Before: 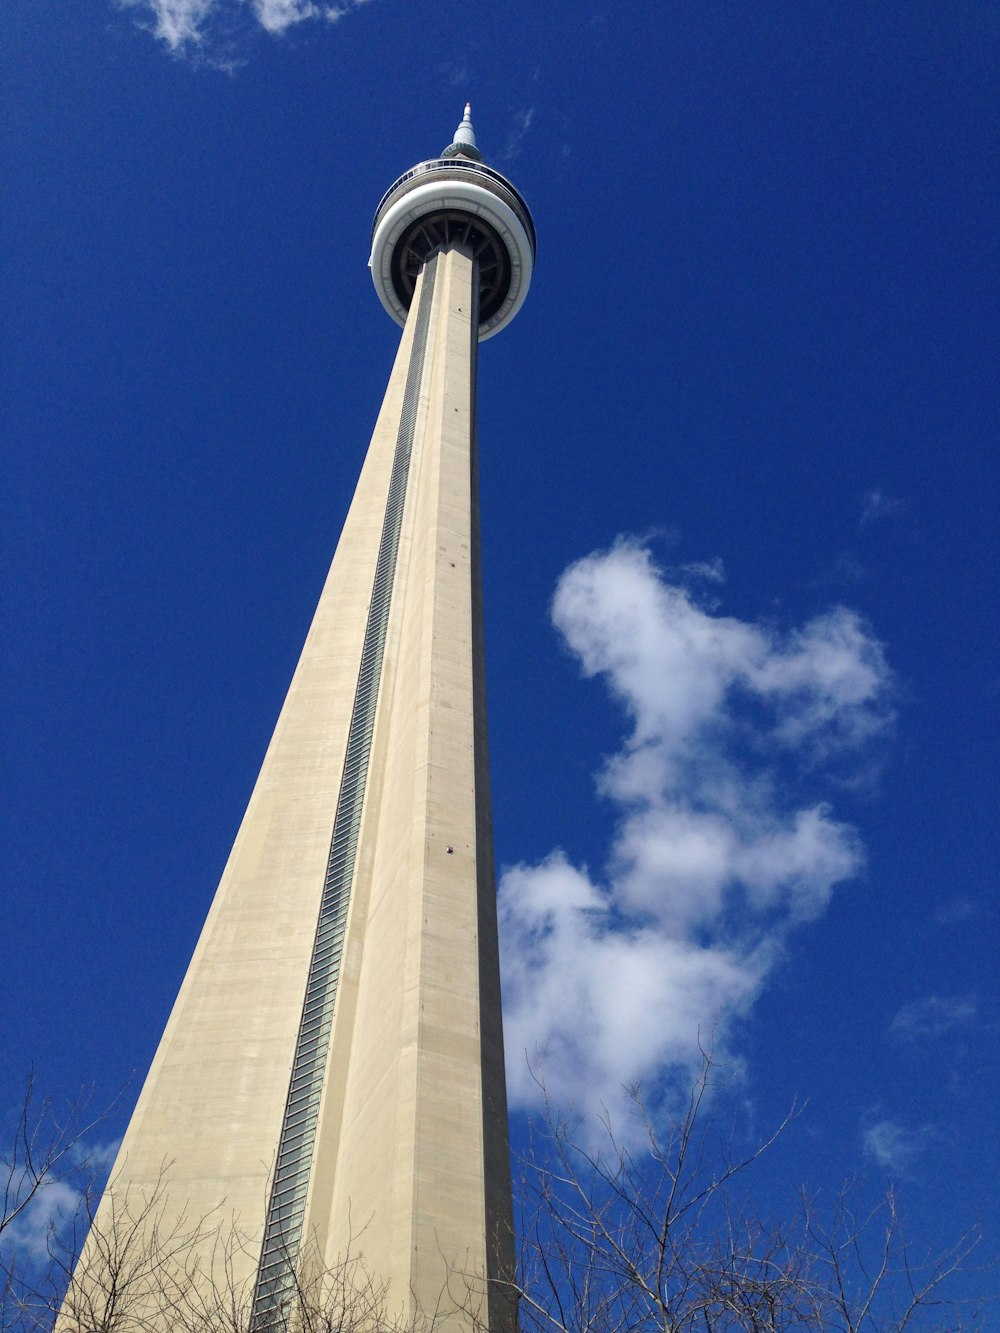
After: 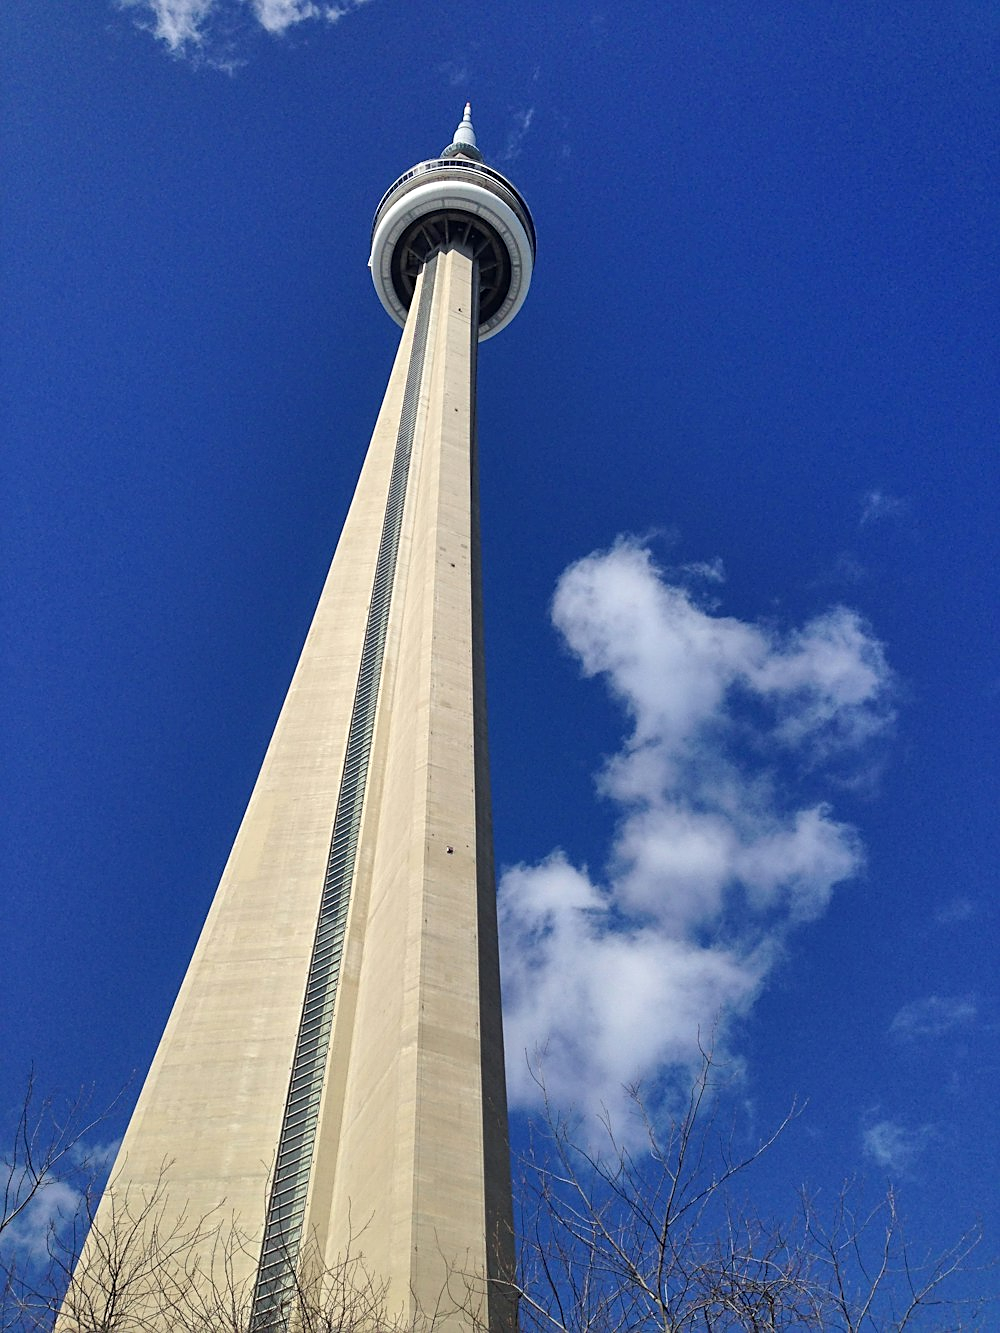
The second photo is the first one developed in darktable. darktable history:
sharpen: on, module defaults
shadows and highlights: white point adjustment 0.05, highlights color adjustment 55.9%, soften with gaussian
tone equalizer: on, module defaults
